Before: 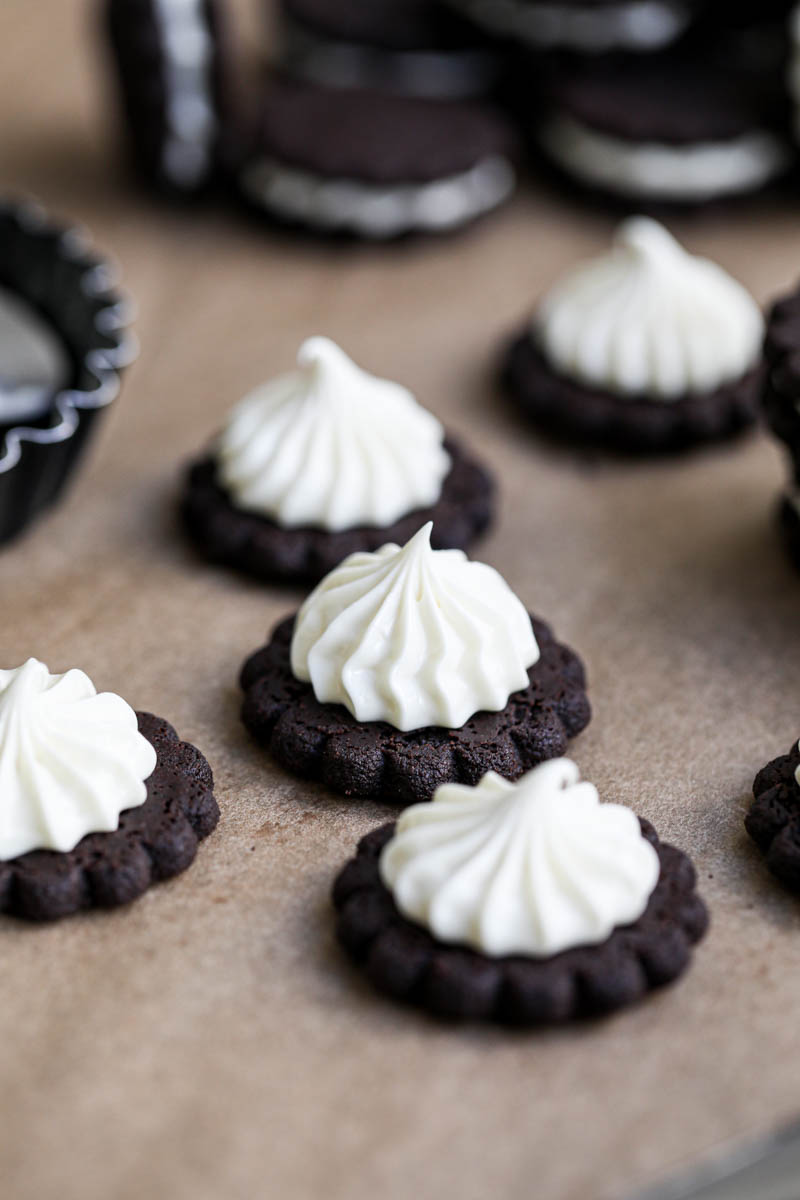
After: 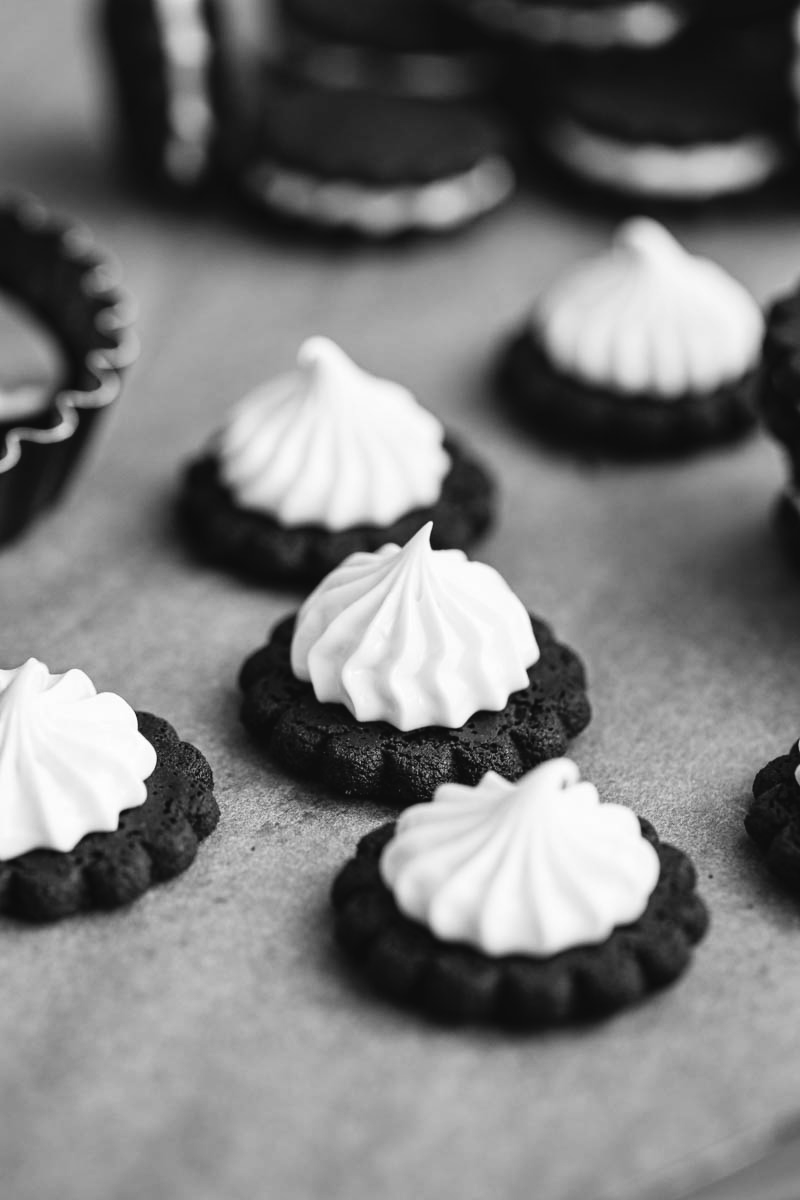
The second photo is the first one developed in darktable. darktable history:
tone curve: curves: ch0 [(0, 0.036) (0.119, 0.115) (0.466, 0.498) (0.715, 0.767) (0.817, 0.865) (1, 0.998)]; ch1 [(0, 0) (0.377, 0.424) (0.442, 0.491) (0.487, 0.498) (0.514, 0.512) (0.536, 0.577) (0.66, 0.724) (1, 1)]; ch2 [(0, 0) (0.38, 0.405) (0.463, 0.443) (0.492, 0.486) (0.526, 0.541) (0.578, 0.598) (1, 1)], color space Lab, independent channels, preserve colors none
shadows and highlights: shadows 30.63, highlights -63.22, shadows color adjustment 98%, highlights color adjustment 58.61%, soften with gaussian
monochrome: on, module defaults
